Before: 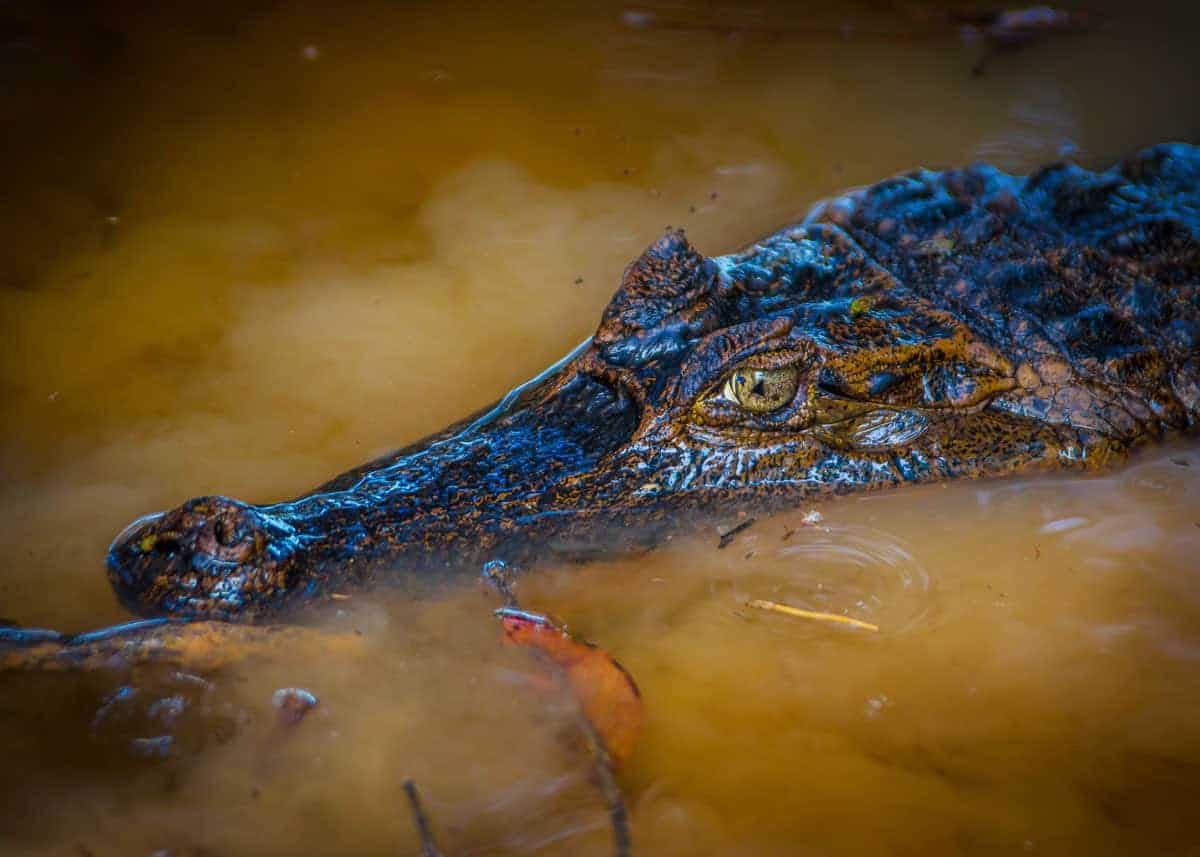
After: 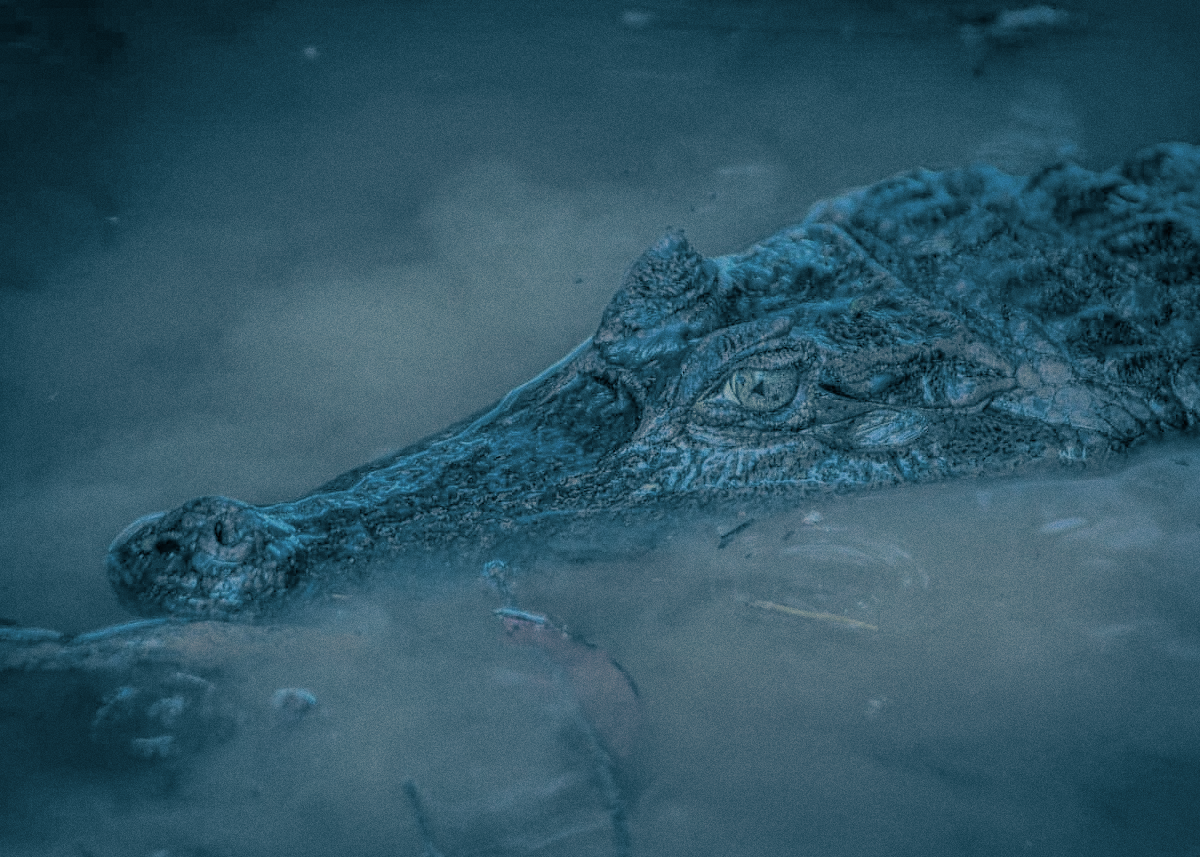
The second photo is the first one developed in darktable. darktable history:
filmic rgb: black relative exposure -14 EV, white relative exposure 8 EV, threshold 3 EV, hardness 3.74, latitude 50%, contrast 0.5, color science v5 (2021), contrast in shadows safe, contrast in highlights safe, enable highlight reconstruction true
split-toning: shadows › hue 212.4°, balance -70
grain: coarseness 0.09 ISO
